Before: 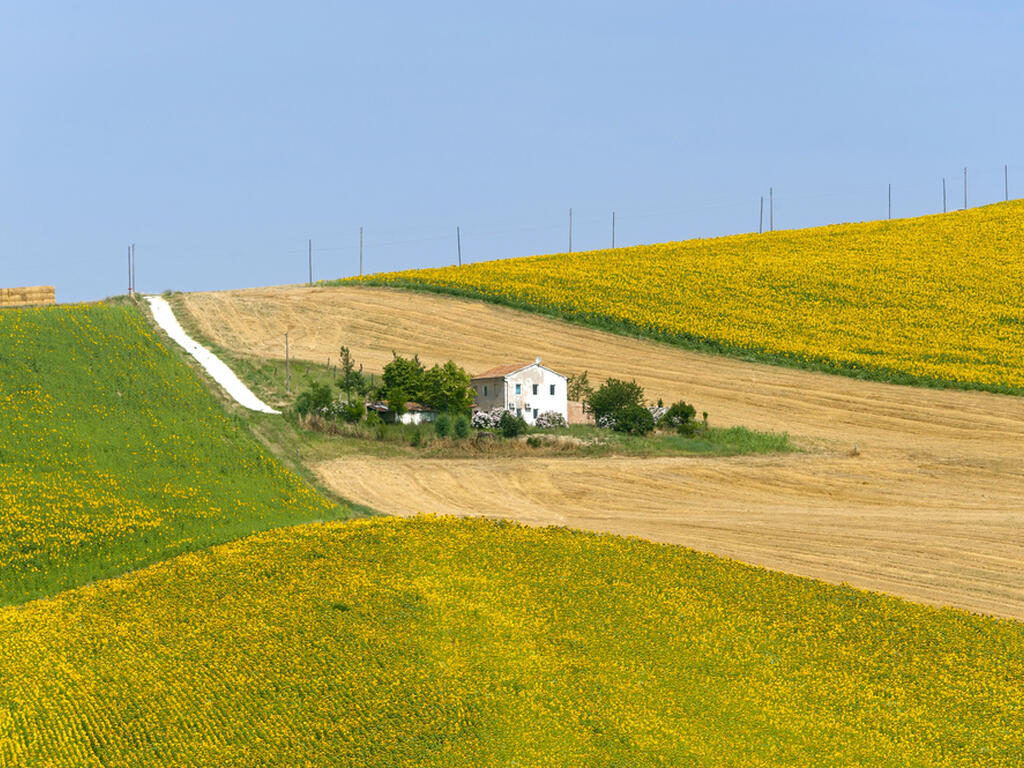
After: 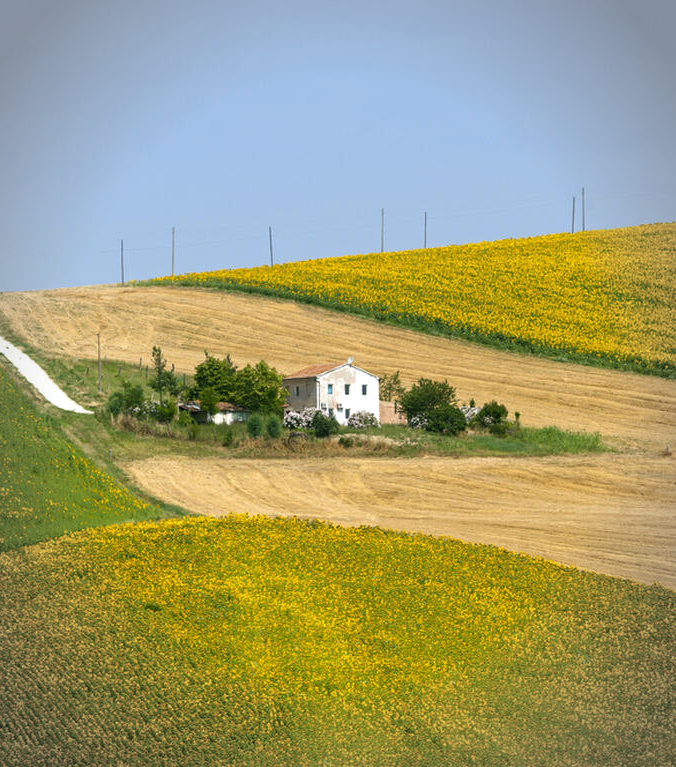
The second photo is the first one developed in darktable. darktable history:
vignetting: automatic ratio true
crop and rotate: left 18.442%, right 15.508%
levels: levels [0.026, 0.507, 0.987]
